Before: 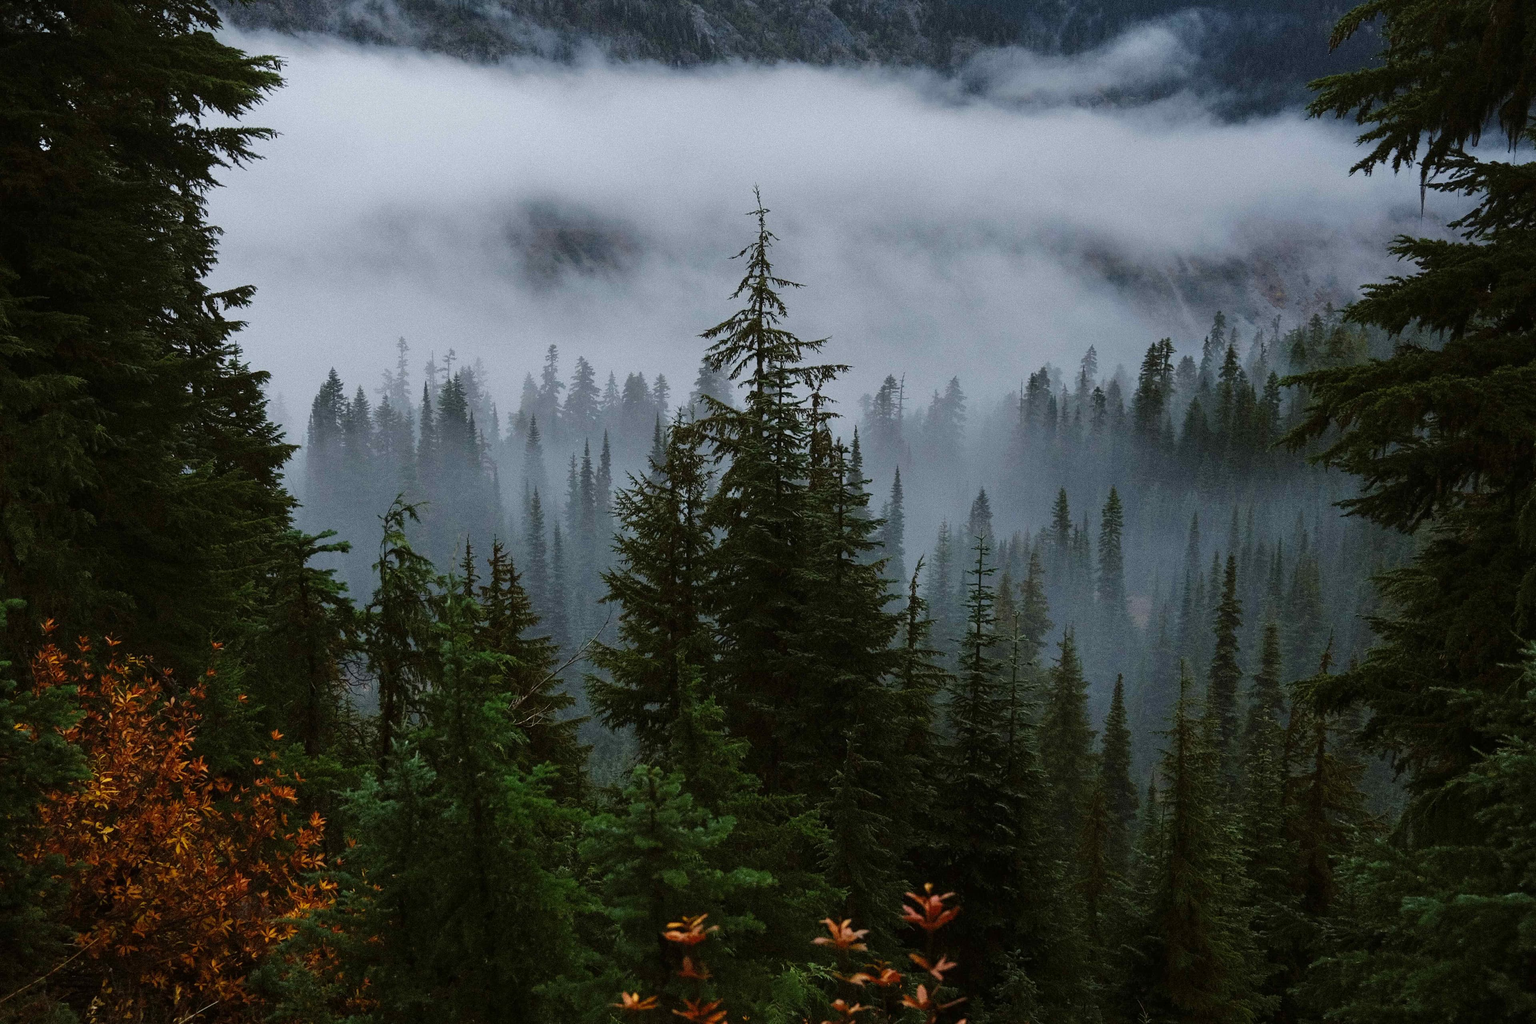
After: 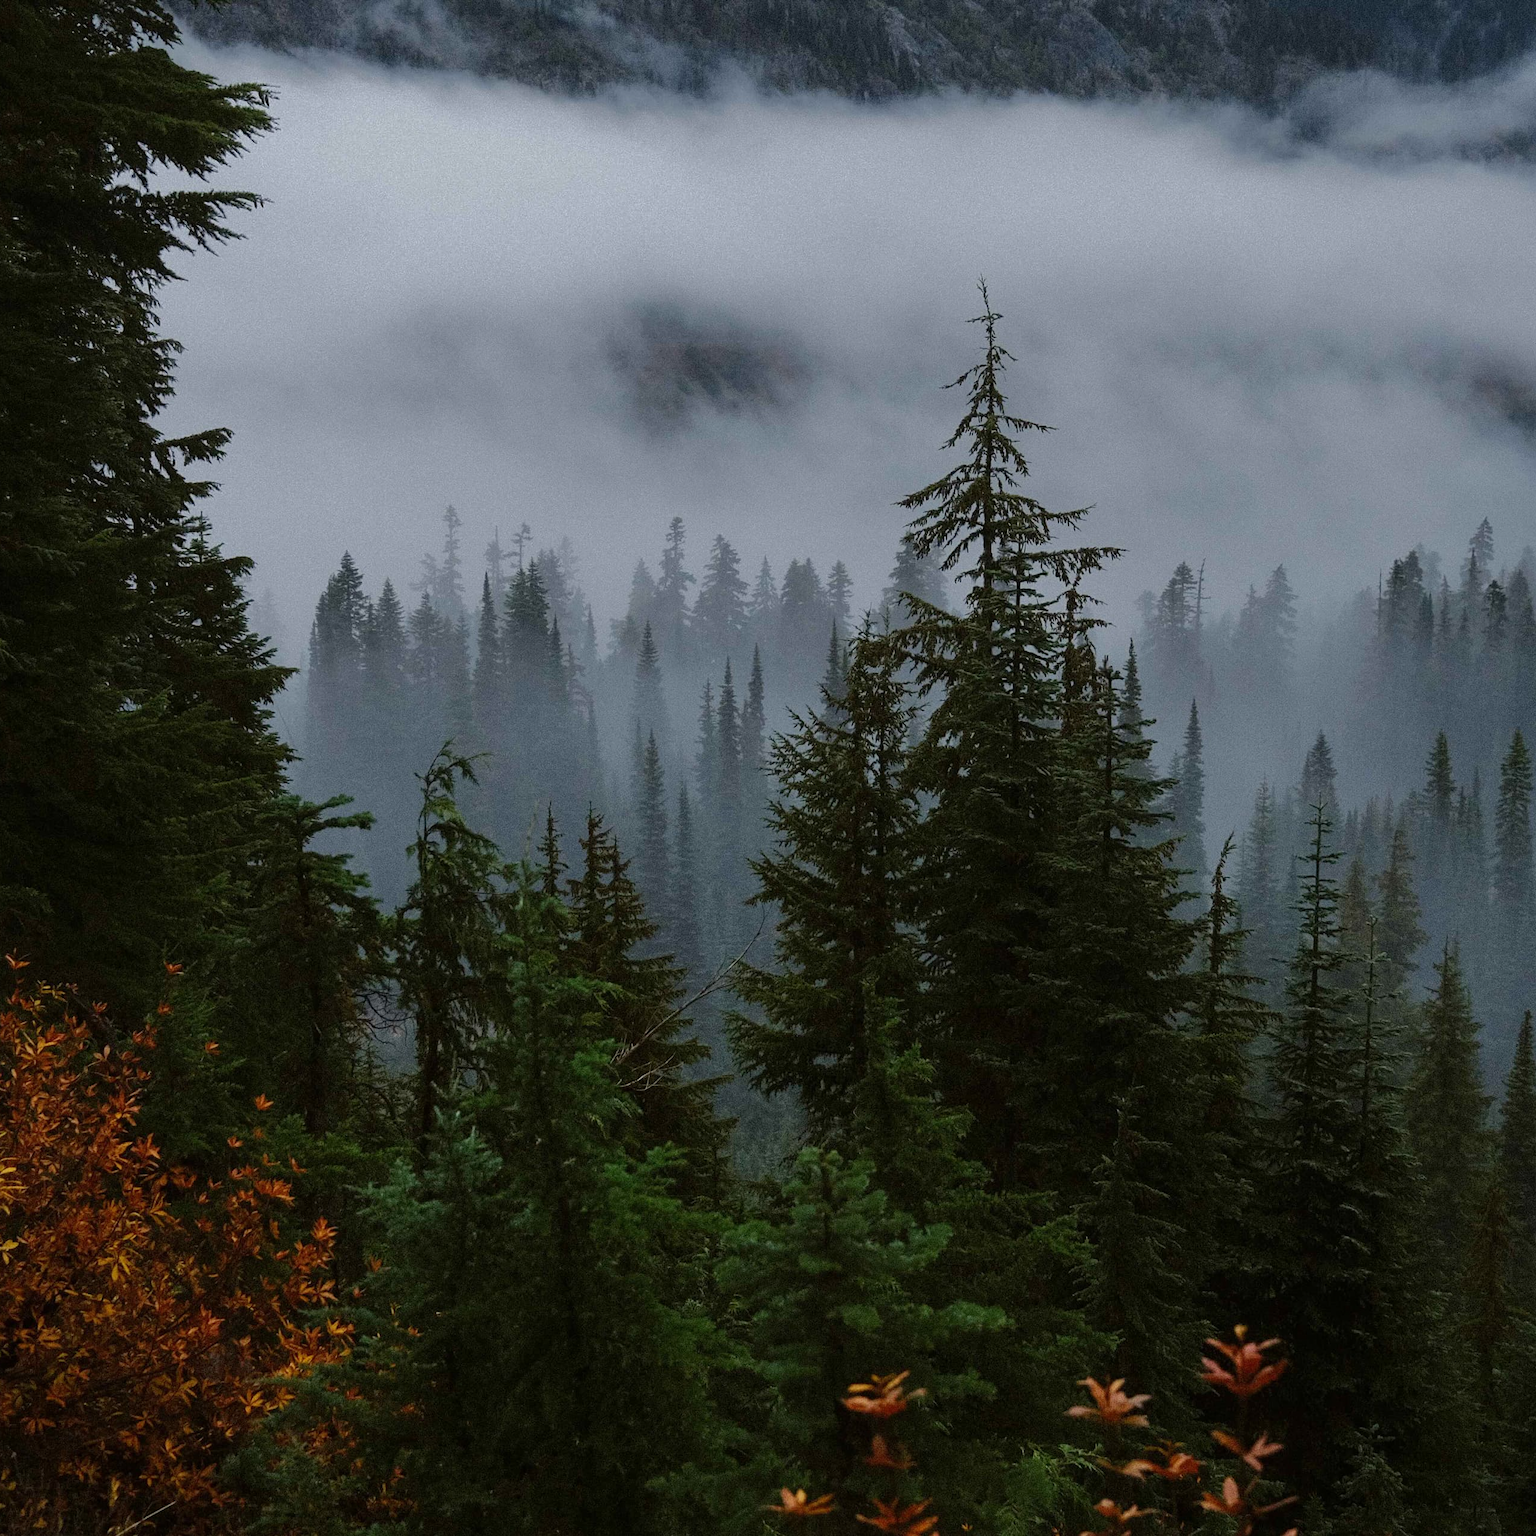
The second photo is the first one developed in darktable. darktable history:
crop and rotate: left 6.617%, right 26.717%
tone curve: curves: ch0 [(0, 0) (0.568, 0.517) (0.8, 0.717) (1, 1)]
color calibration: illuminant same as pipeline (D50), adaptation none (bypass)
